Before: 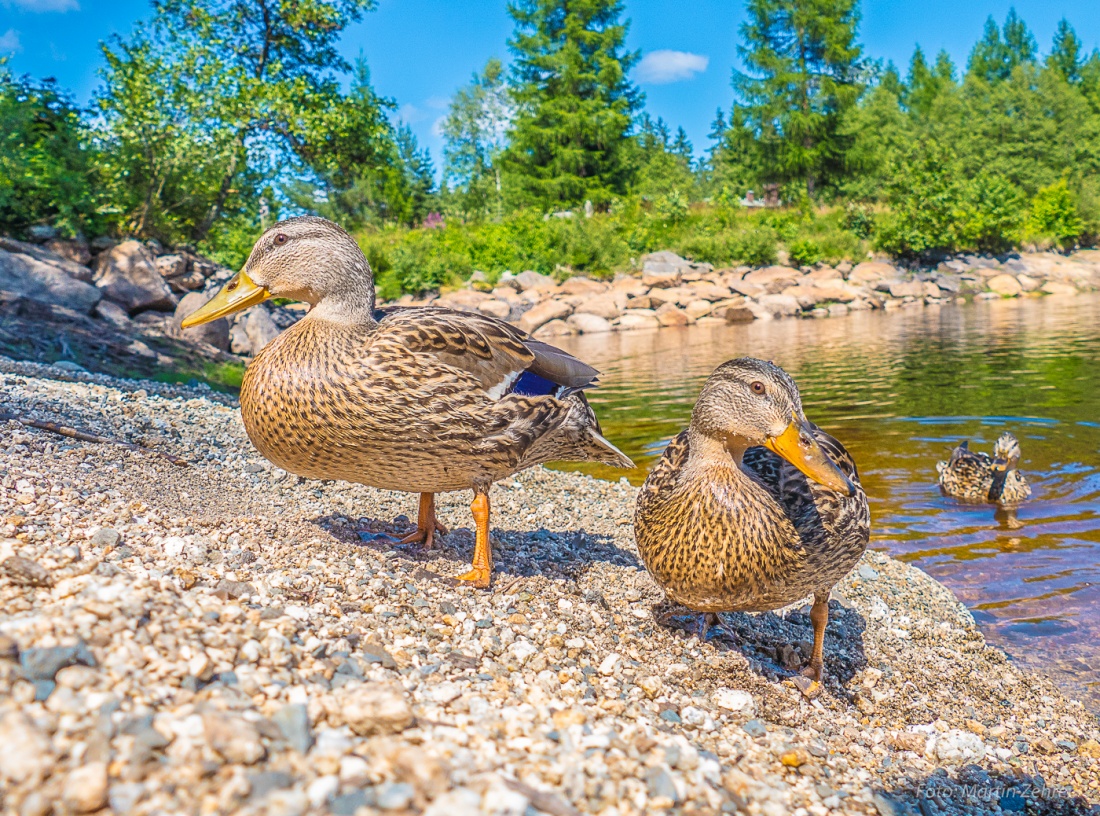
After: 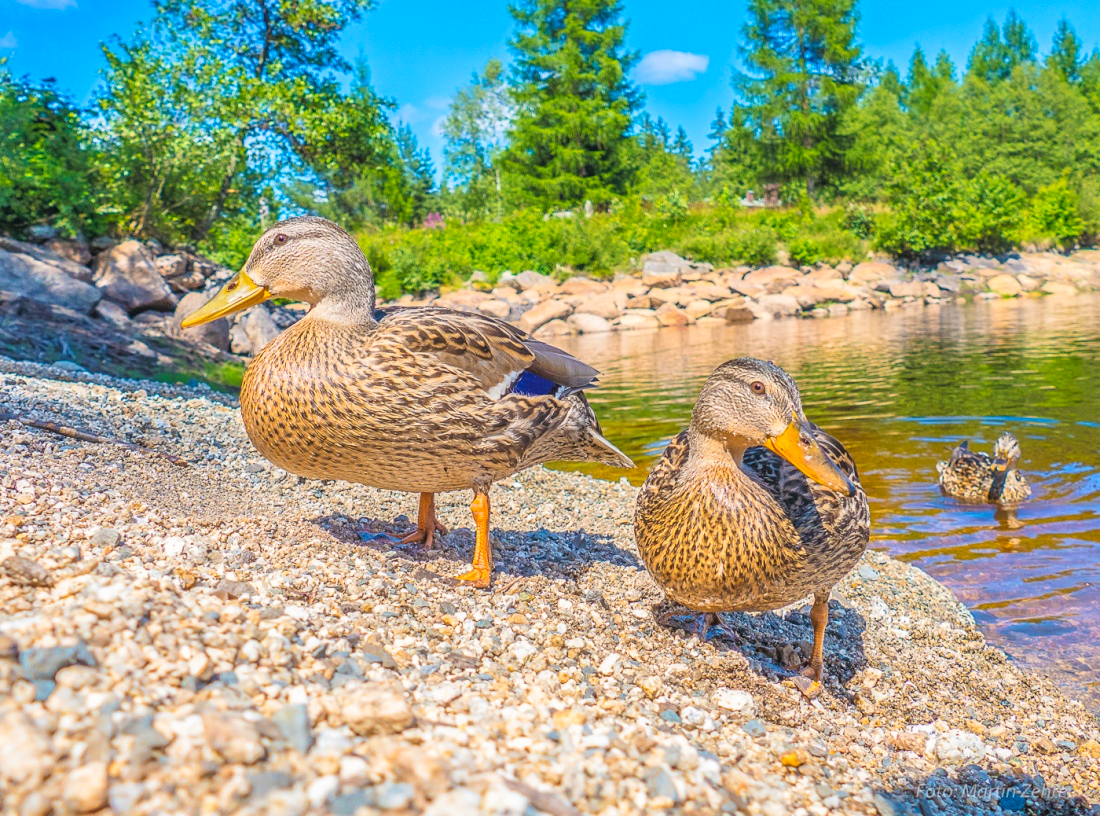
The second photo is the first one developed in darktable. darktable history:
contrast brightness saturation: brightness 0.093, saturation 0.191
